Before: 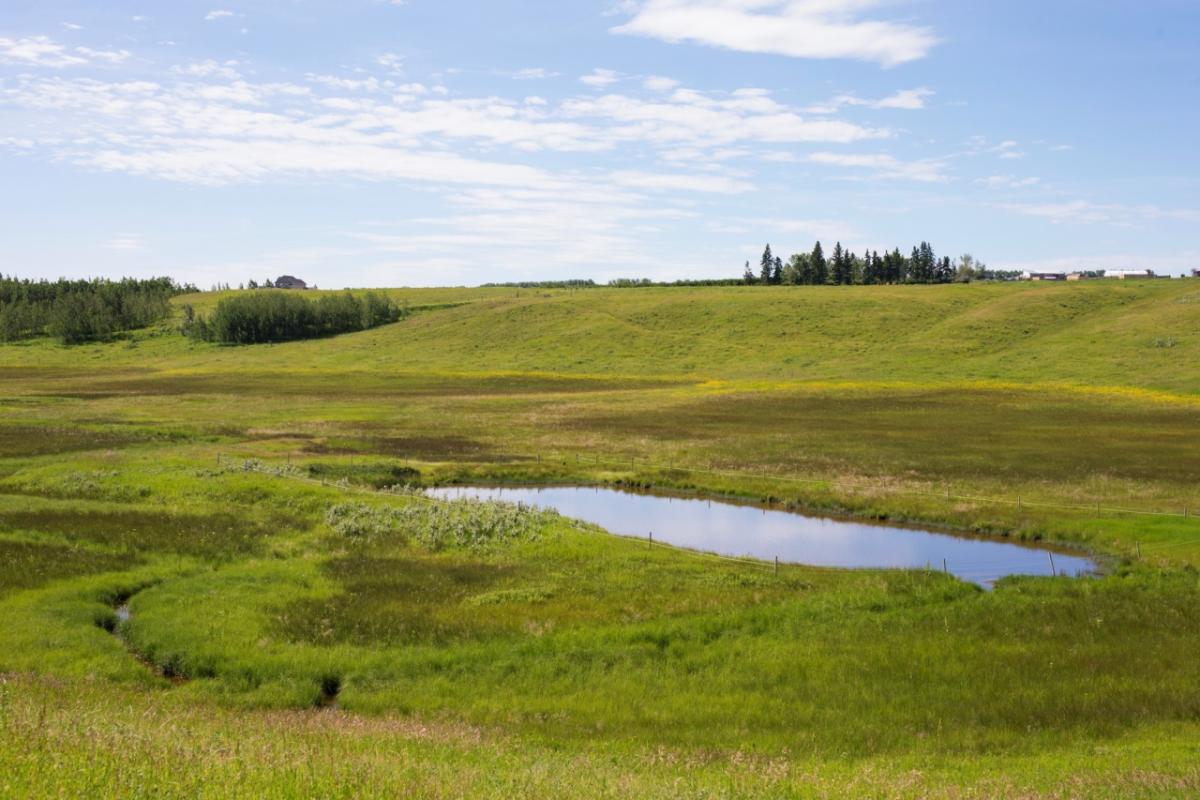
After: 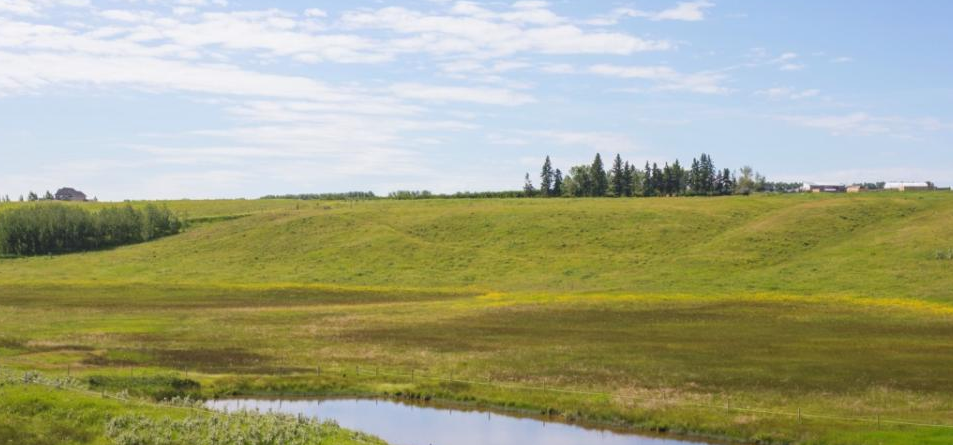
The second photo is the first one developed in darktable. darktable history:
crop: left 18.38%, top 11.092%, right 2.134%, bottom 33.217%
local contrast: highlights 48%, shadows 0%, detail 100%
